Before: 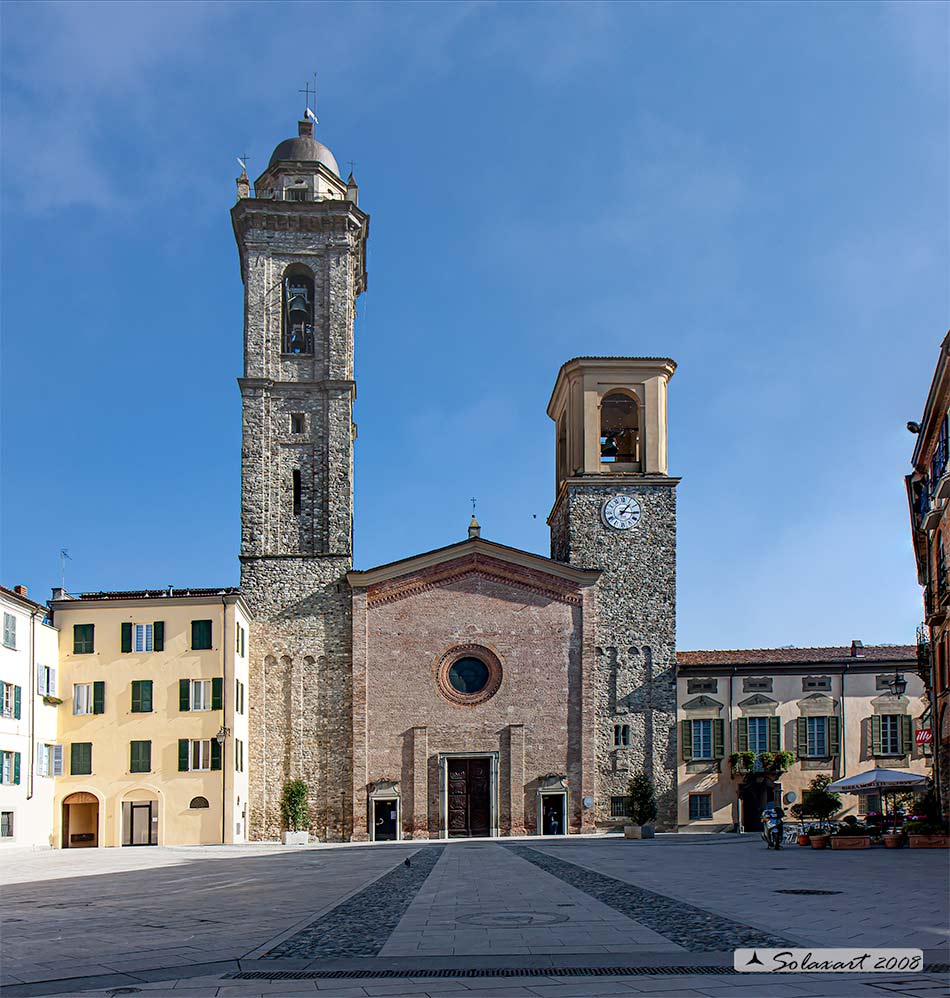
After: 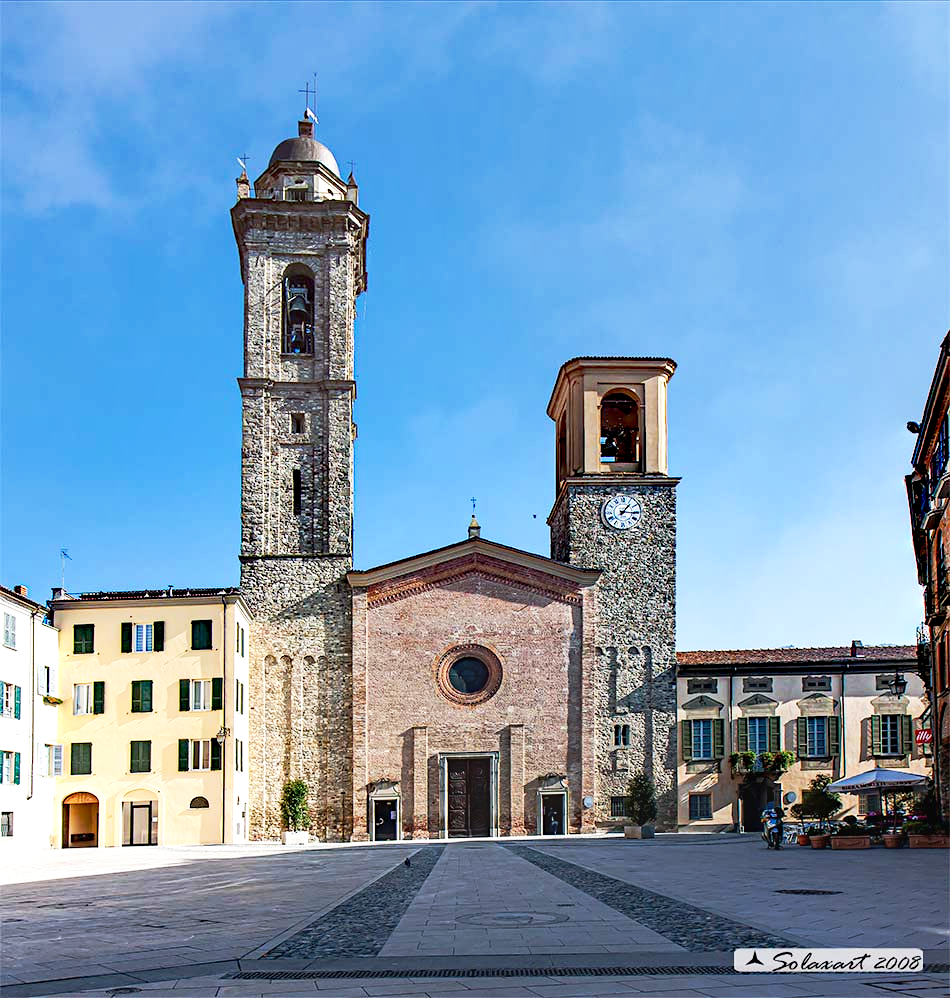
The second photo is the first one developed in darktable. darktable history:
base curve: curves: ch0 [(0, 0) (0.257, 0.25) (0.482, 0.586) (0.757, 0.871) (1, 1)], fusion 1, preserve colors none
